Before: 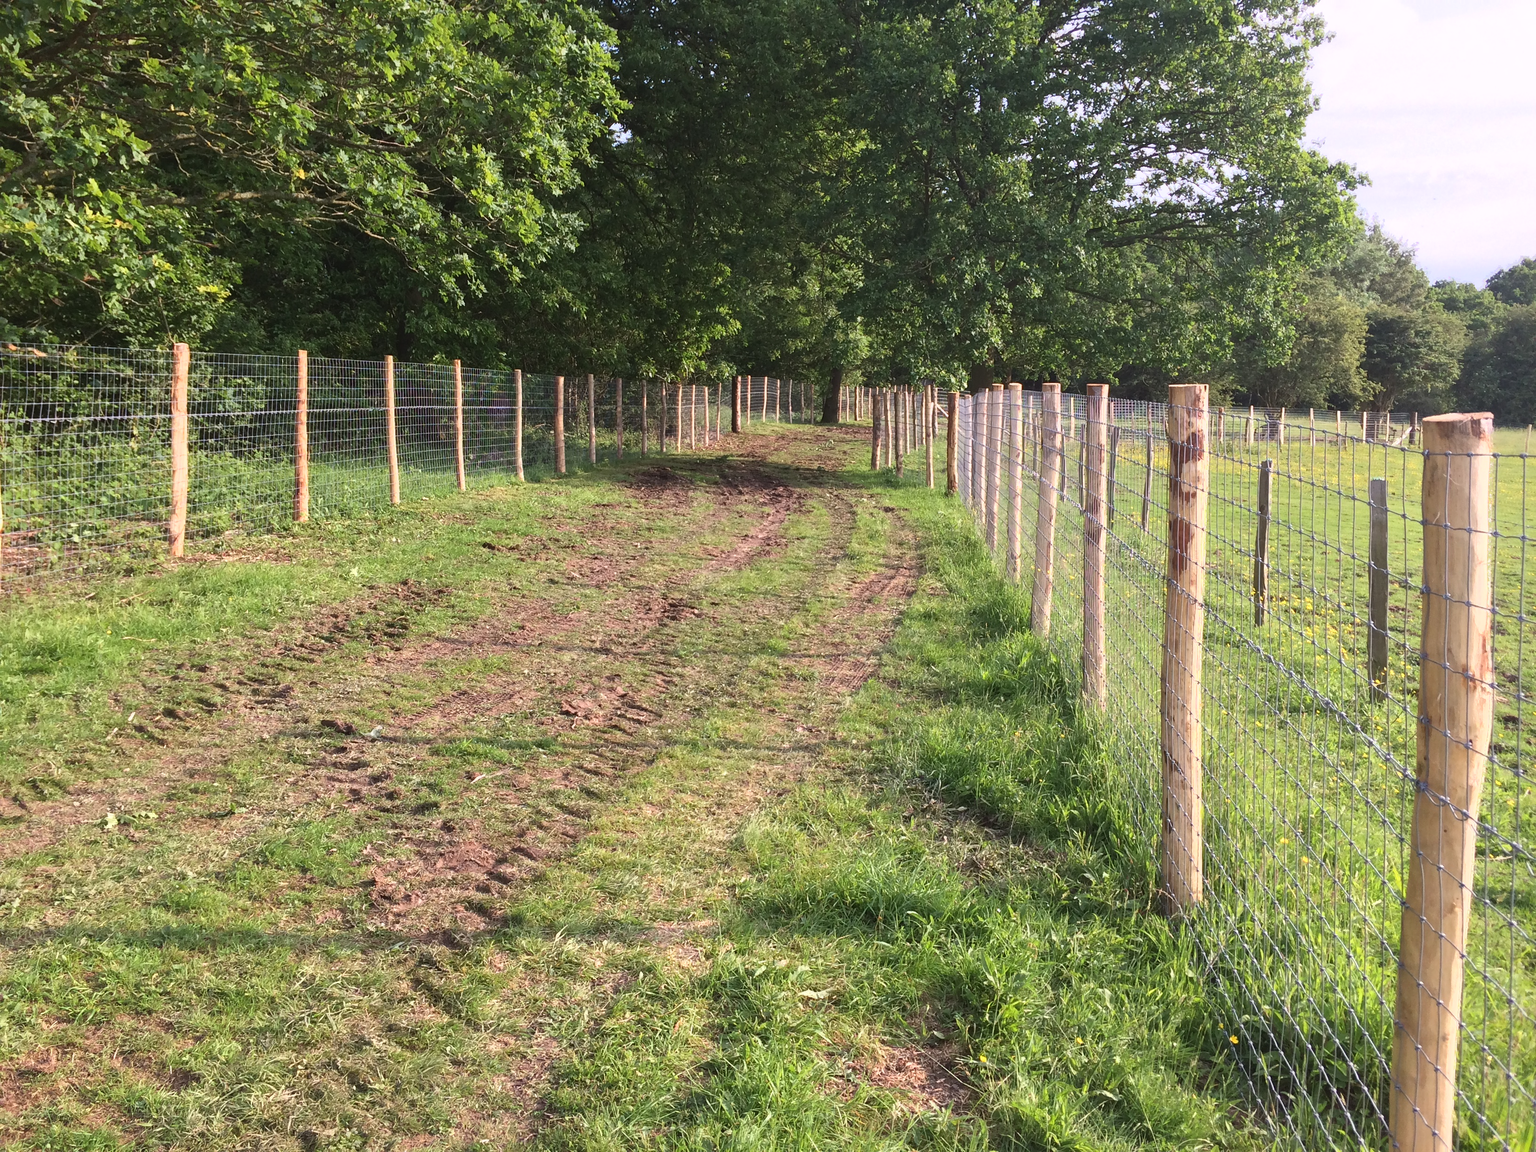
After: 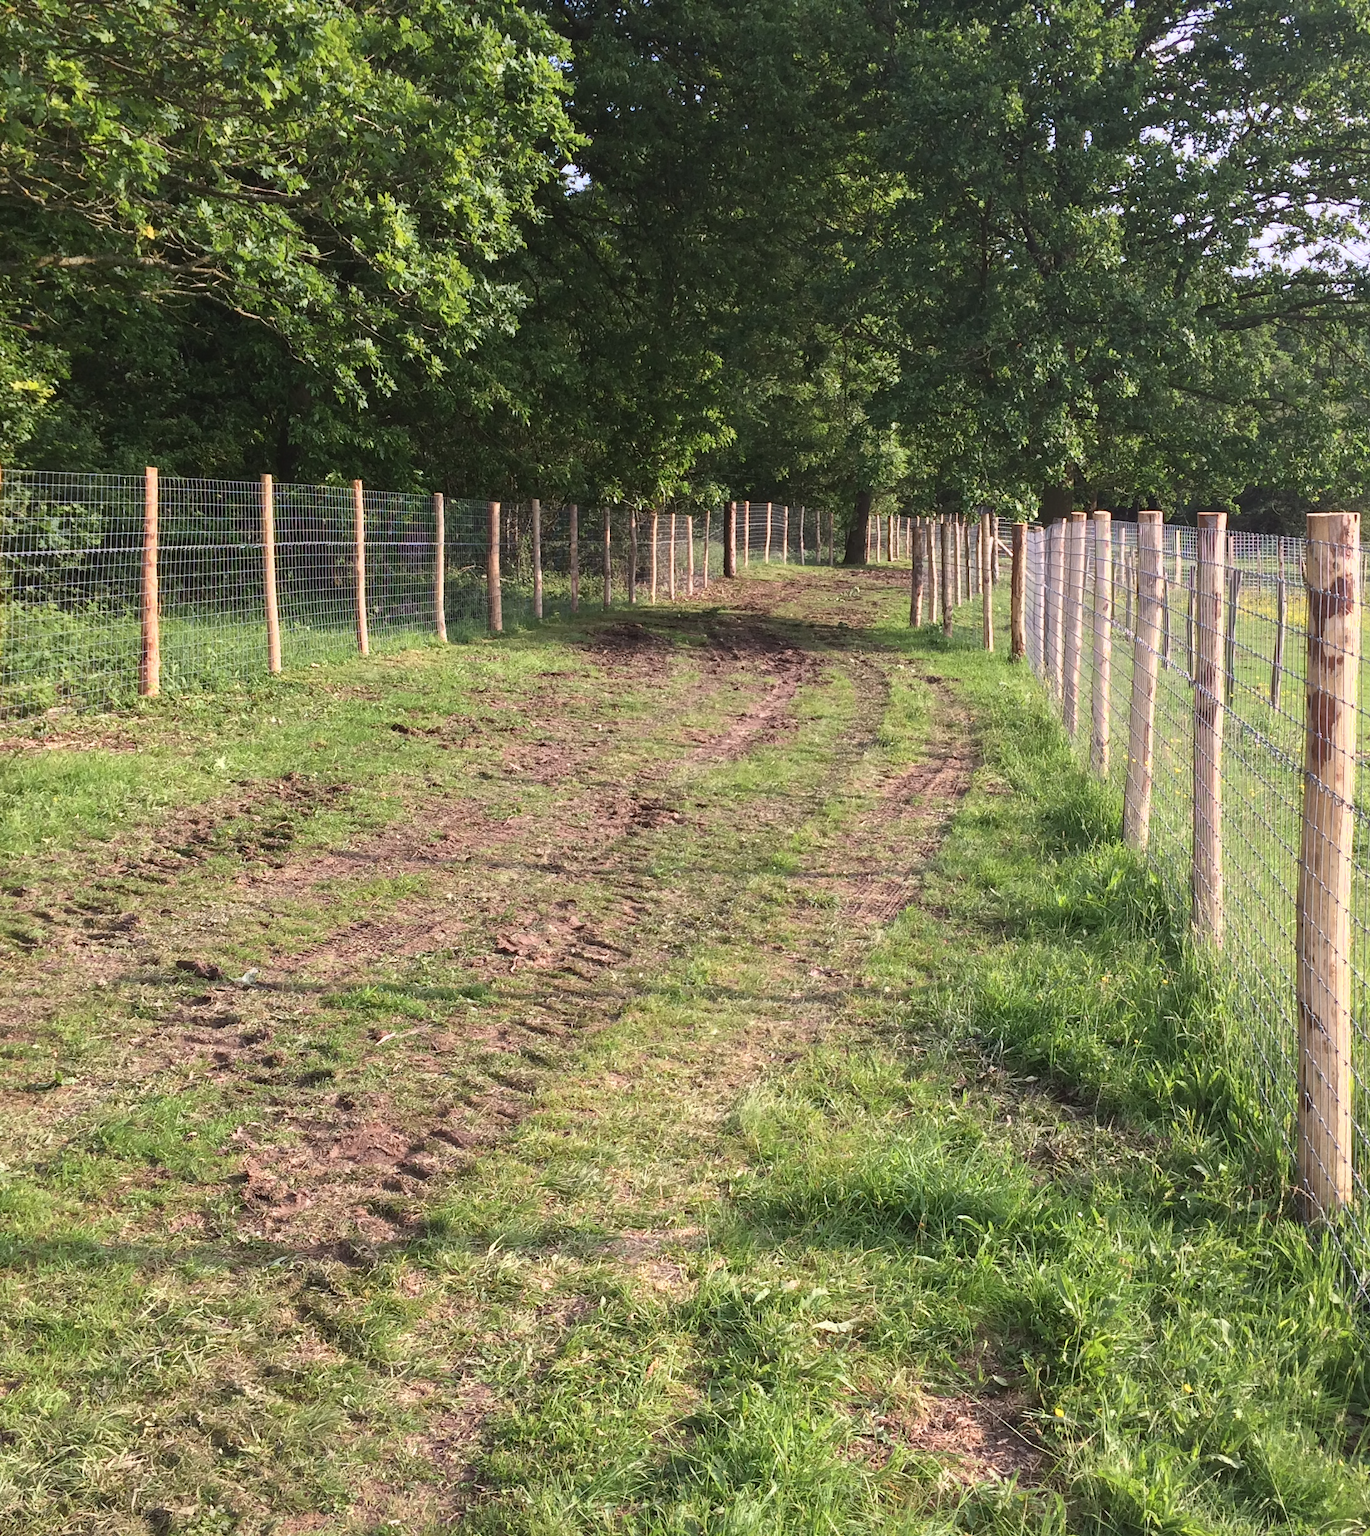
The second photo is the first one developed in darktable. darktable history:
color zones: curves: ch1 [(0, 0.469) (0.01, 0.469) (0.12, 0.446) (0.248, 0.469) (0.5, 0.5) (0.748, 0.5) (0.99, 0.469) (1, 0.469)]
crop and rotate: left 12.339%, right 20.763%
